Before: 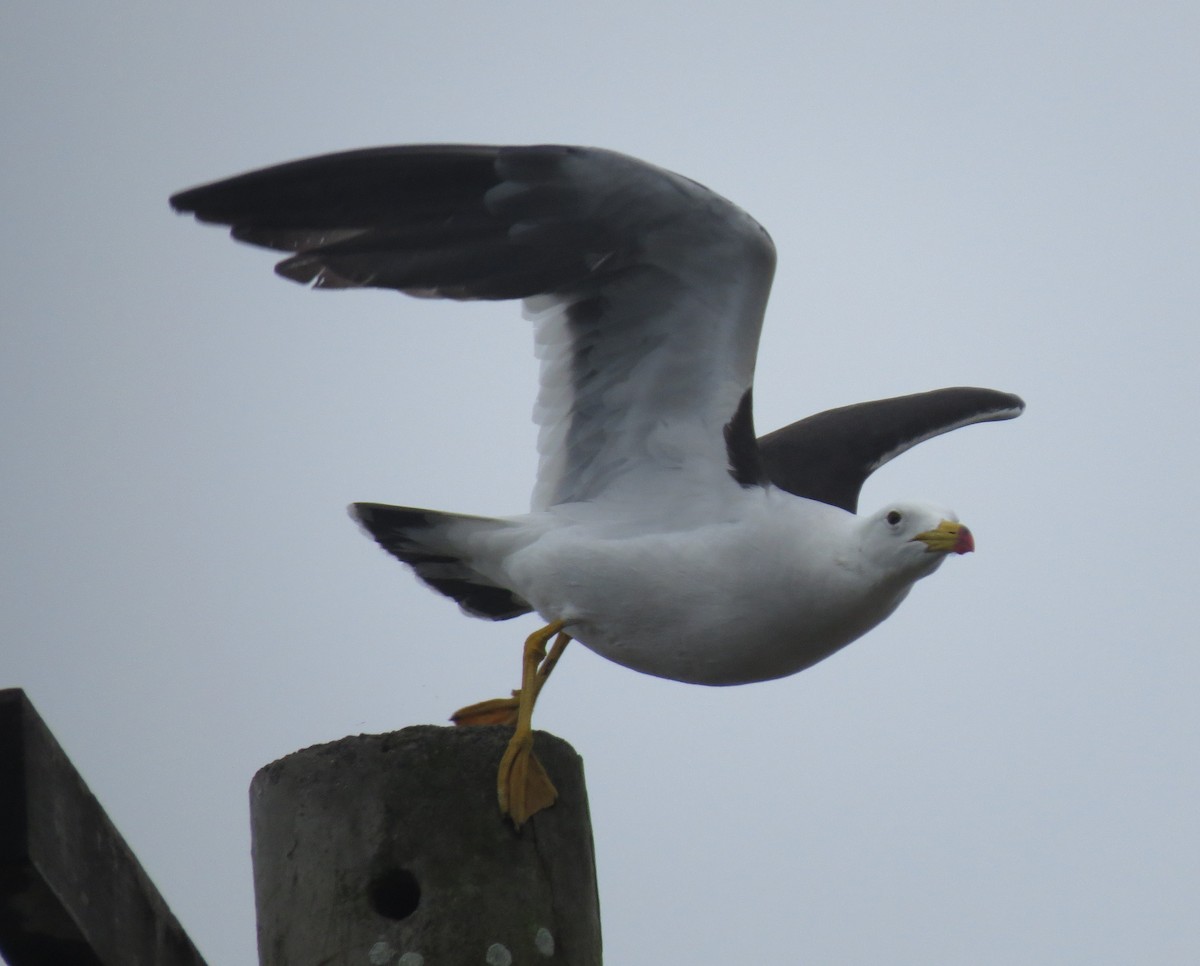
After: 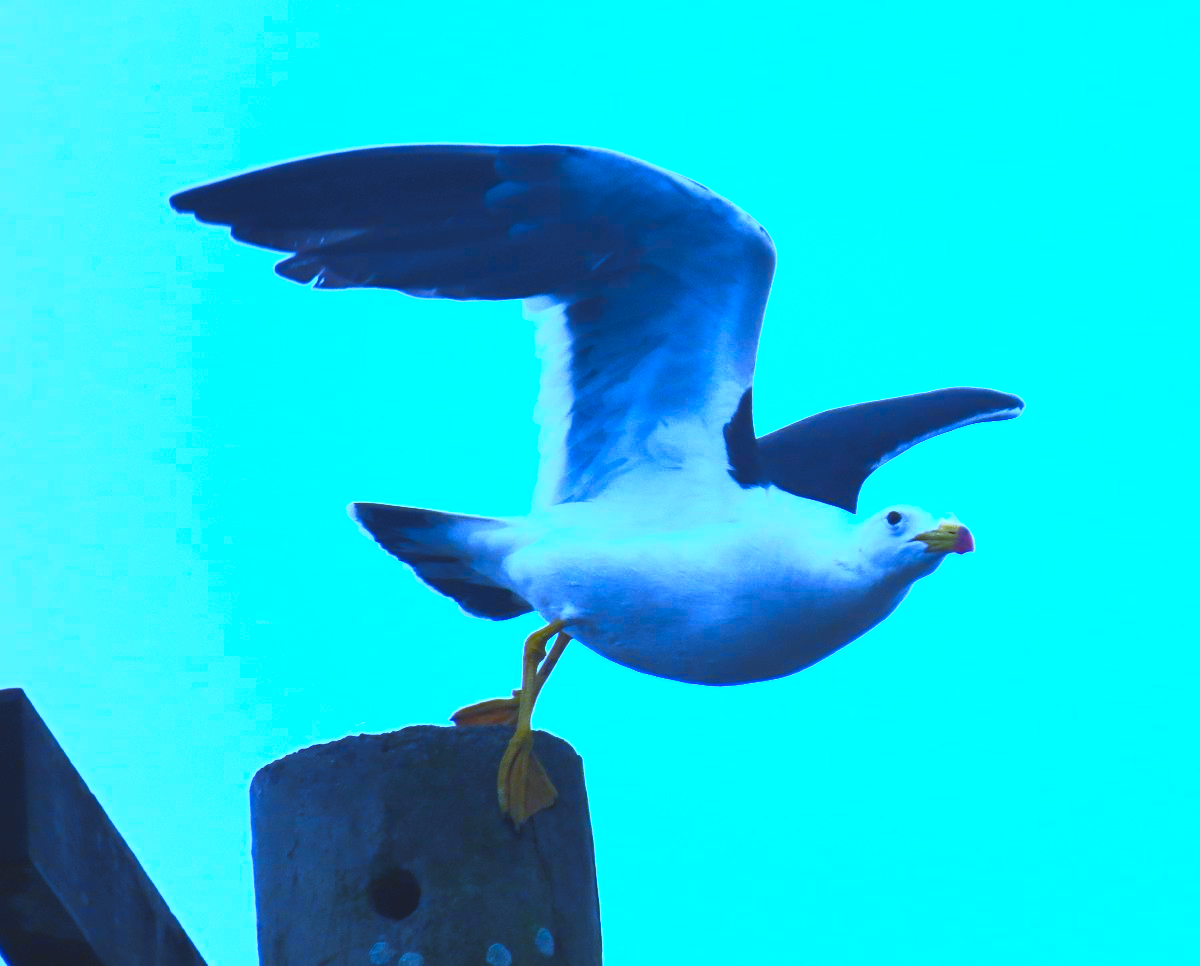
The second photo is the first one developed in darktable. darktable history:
contrast brightness saturation: contrast 1, brightness 1, saturation 1
color correction: highlights a* 0.003, highlights b* -0.283
white balance: red 0.766, blue 1.537
